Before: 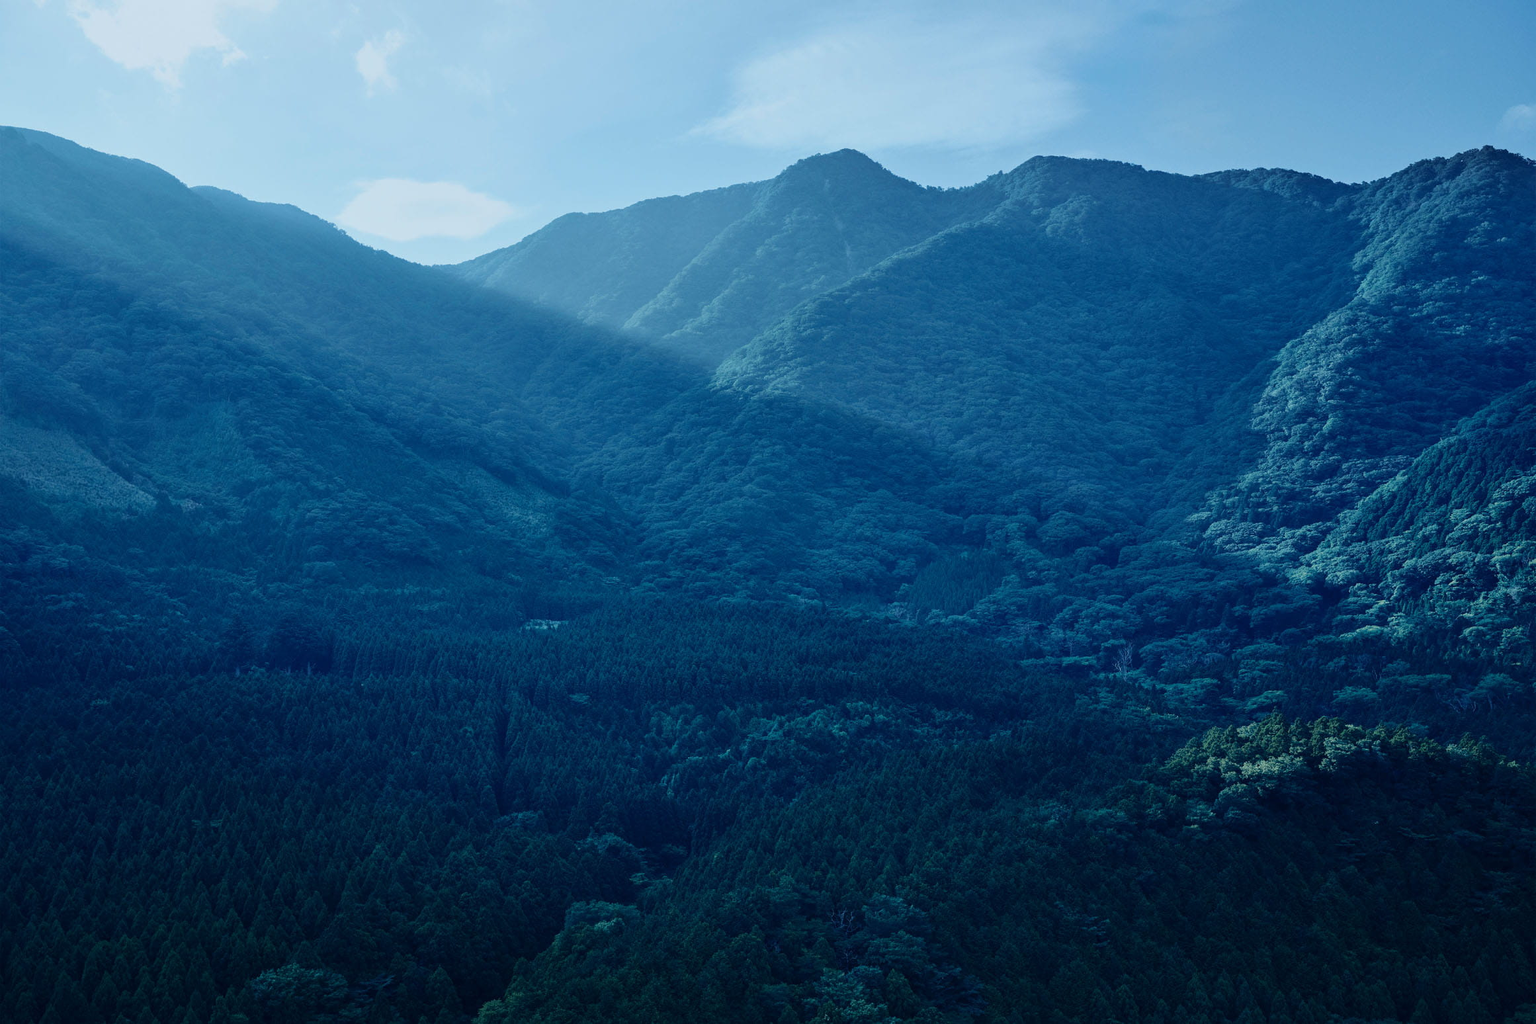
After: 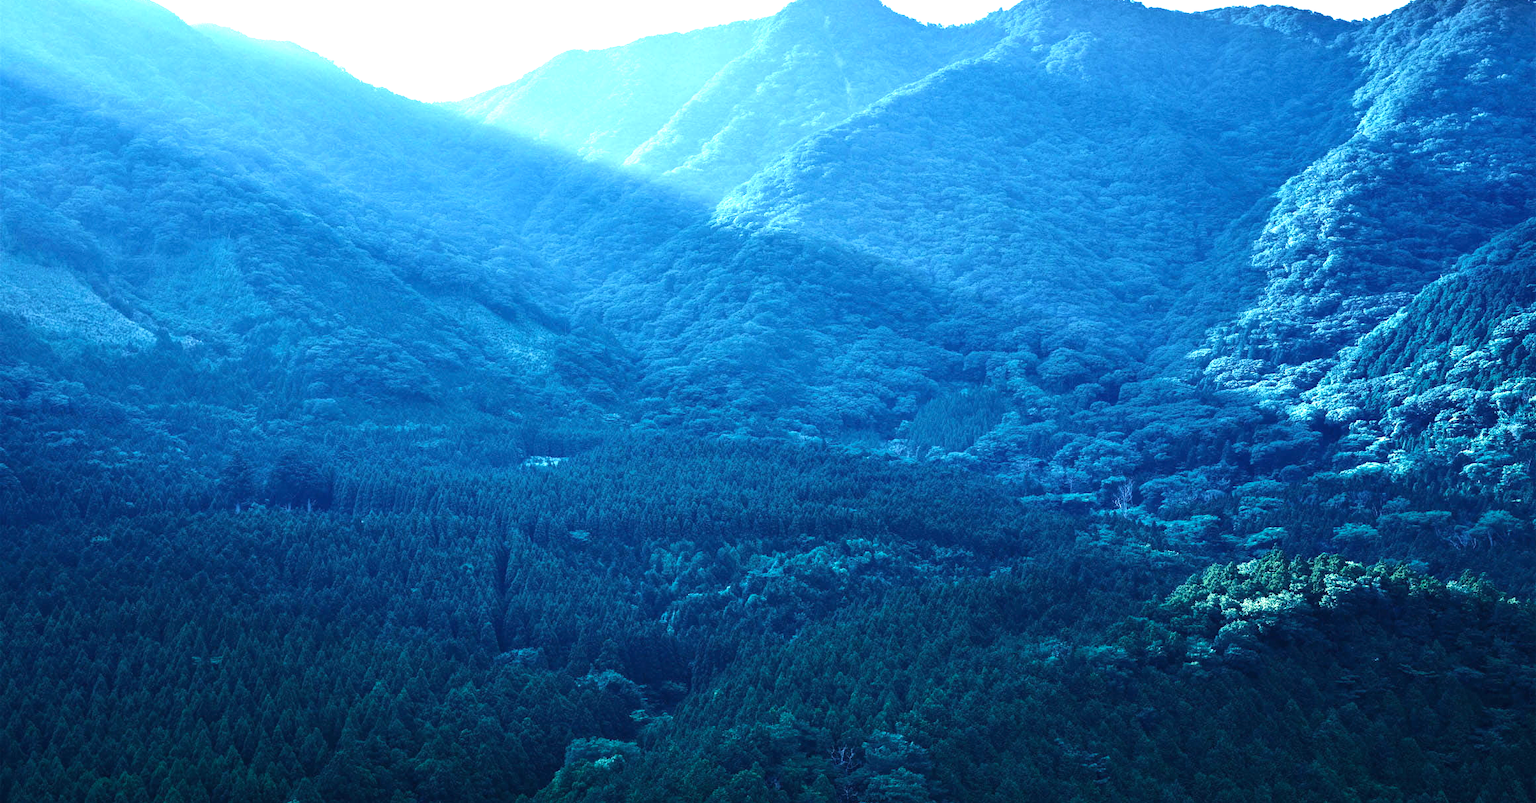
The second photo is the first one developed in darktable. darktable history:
exposure: black level correction 0, exposure 1.474 EV, compensate highlight preservation false
tone equalizer: -8 EV -0.409 EV, -7 EV -0.425 EV, -6 EV -0.322 EV, -5 EV -0.187 EV, -3 EV 0.238 EV, -2 EV 0.335 EV, -1 EV 0.379 EV, +0 EV 0.411 EV, edges refinement/feathering 500, mask exposure compensation -1.57 EV, preserve details no
velvia: on, module defaults
crop and rotate: top 15.961%, bottom 5.488%
